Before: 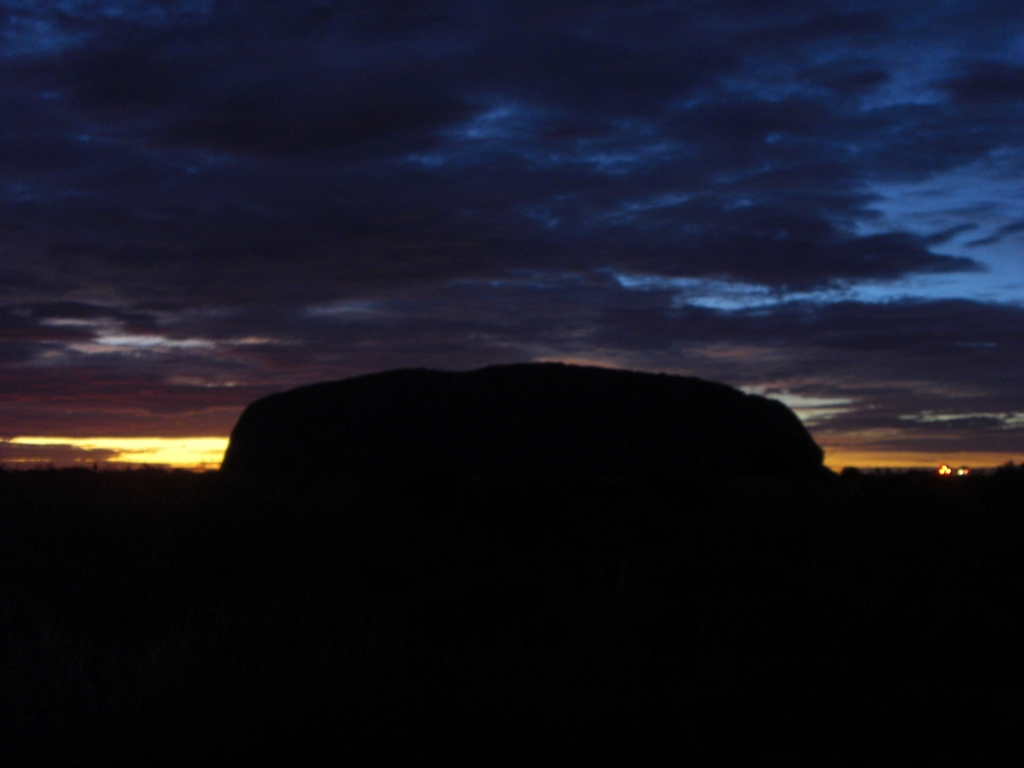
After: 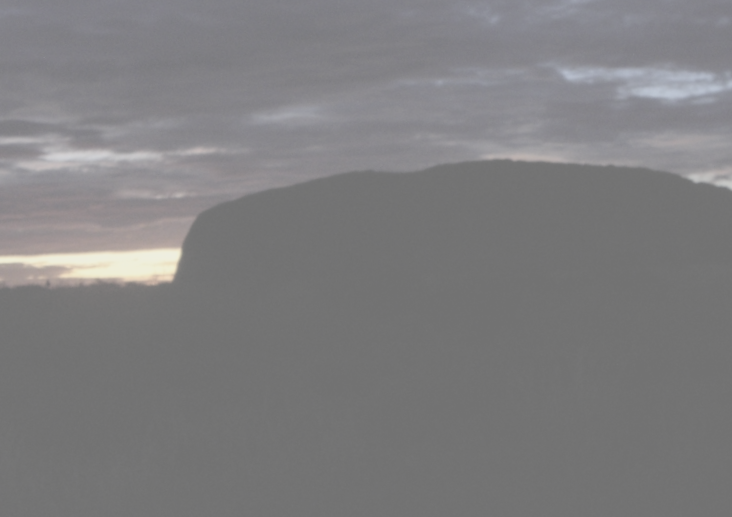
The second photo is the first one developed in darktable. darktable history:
local contrast: mode bilateral grid, contrast 100, coarseness 100, detail 108%, midtone range 0.2
crop: left 6.488%, top 27.668%, right 24.183%, bottom 8.656%
contrast brightness saturation: contrast -0.32, brightness 0.75, saturation -0.78
rotate and perspective: rotation -2.56°, automatic cropping off
